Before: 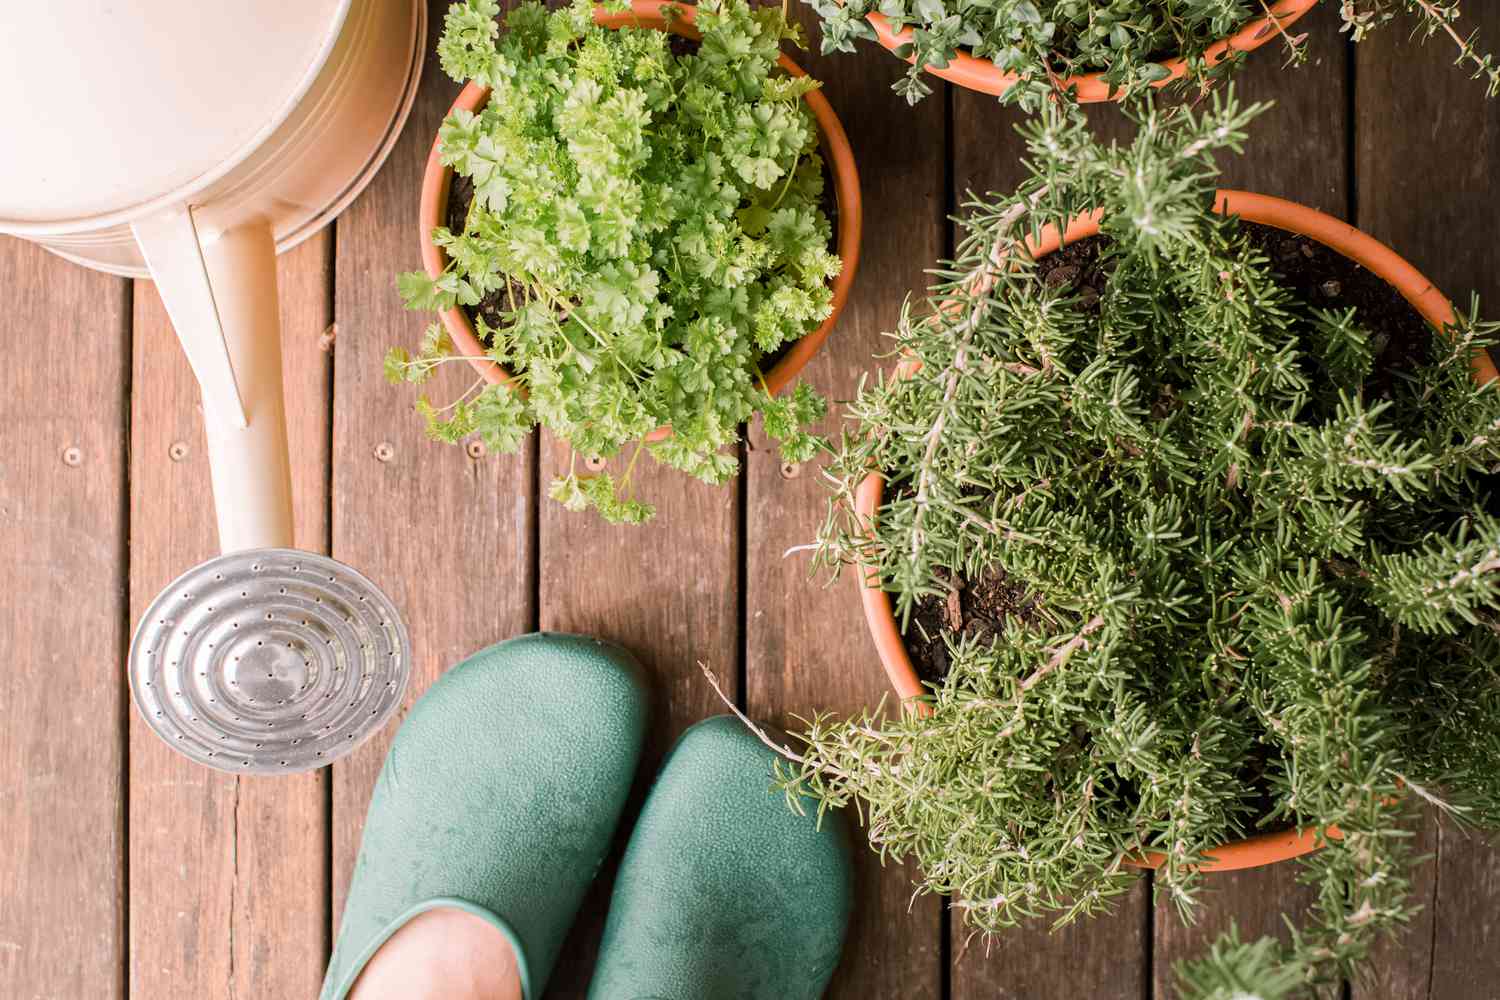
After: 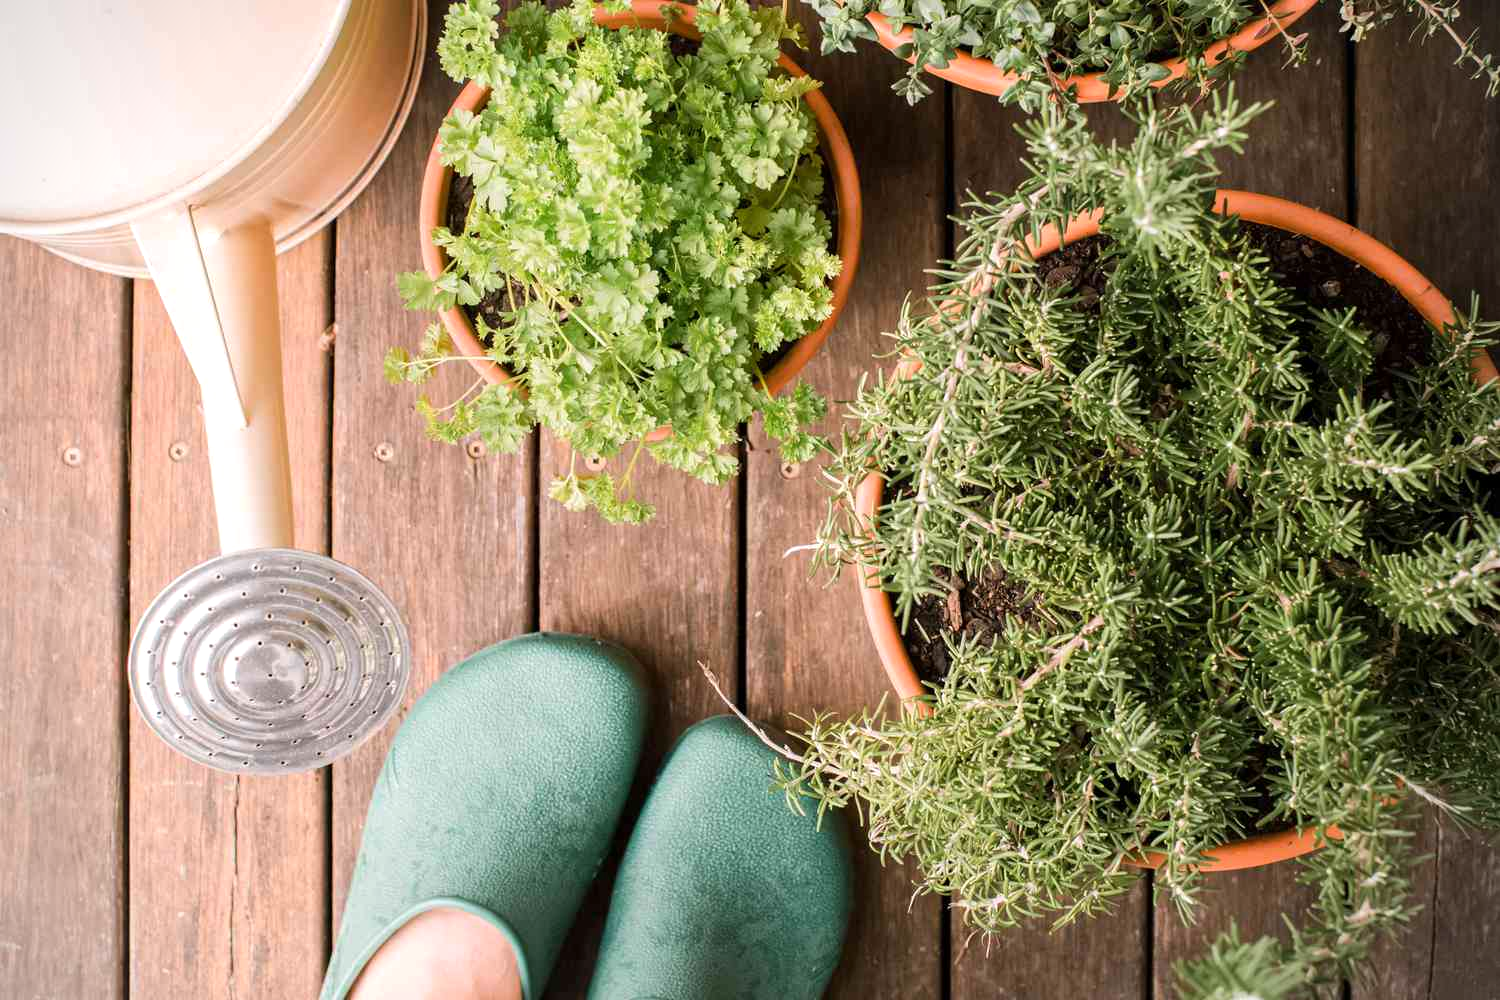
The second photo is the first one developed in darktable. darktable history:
exposure: exposure 0.2 EV, compensate highlight preservation false
vignetting: fall-off start 91.19%
